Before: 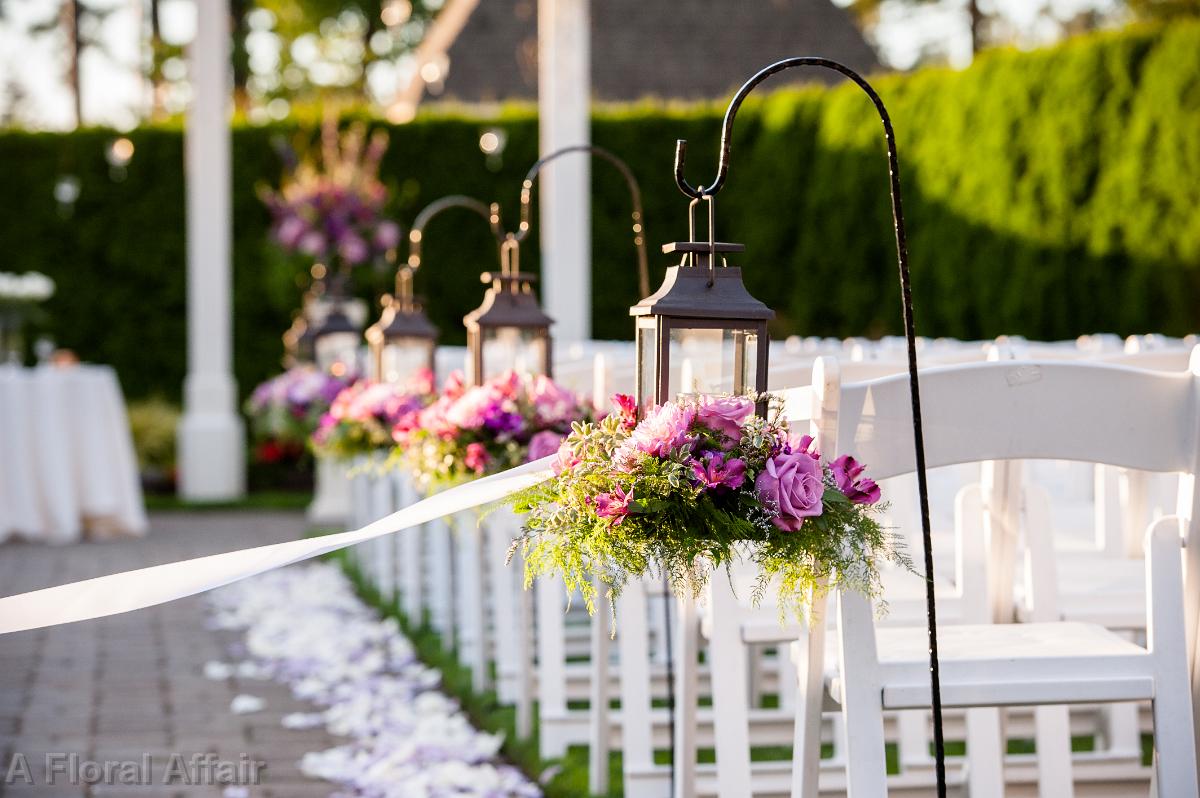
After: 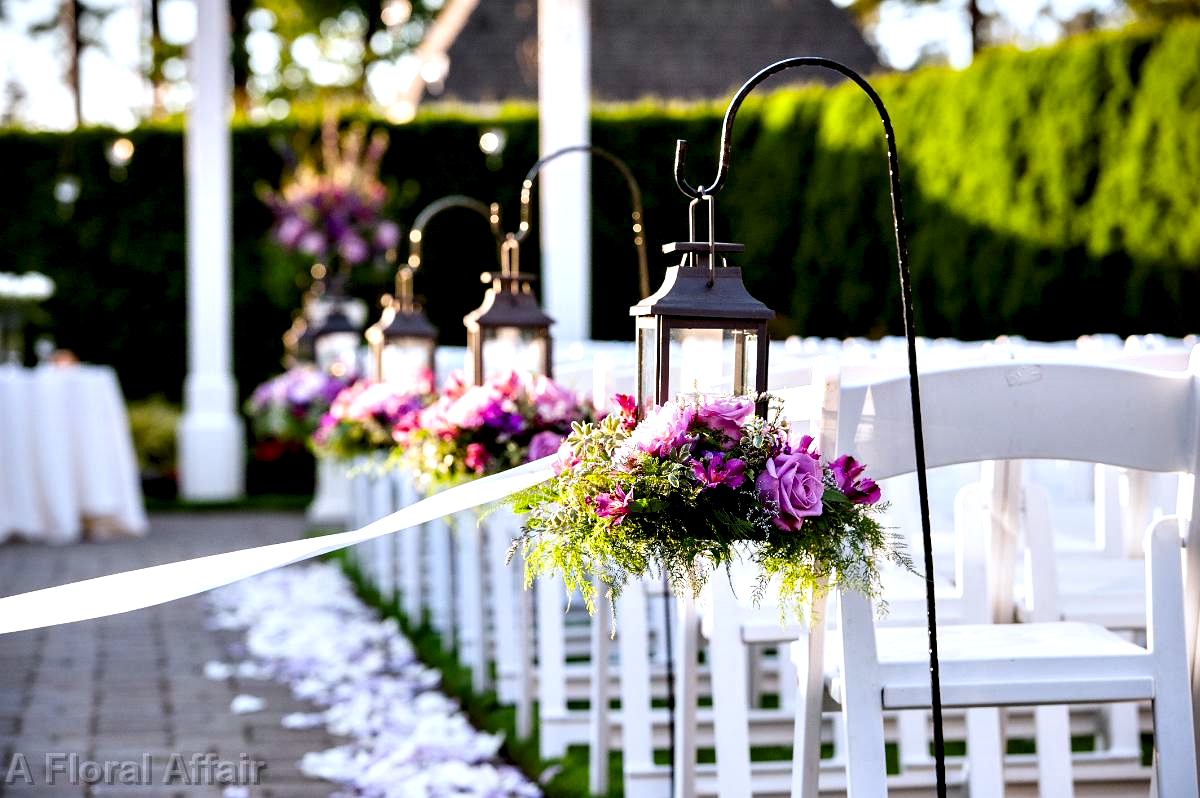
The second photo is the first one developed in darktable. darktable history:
vibrance: vibrance 20%
contrast equalizer: octaves 7, y [[0.6 ×6], [0.55 ×6], [0 ×6], [0 ×6], [0 ×6]]
white balance: red 0.954, blue 1.079
